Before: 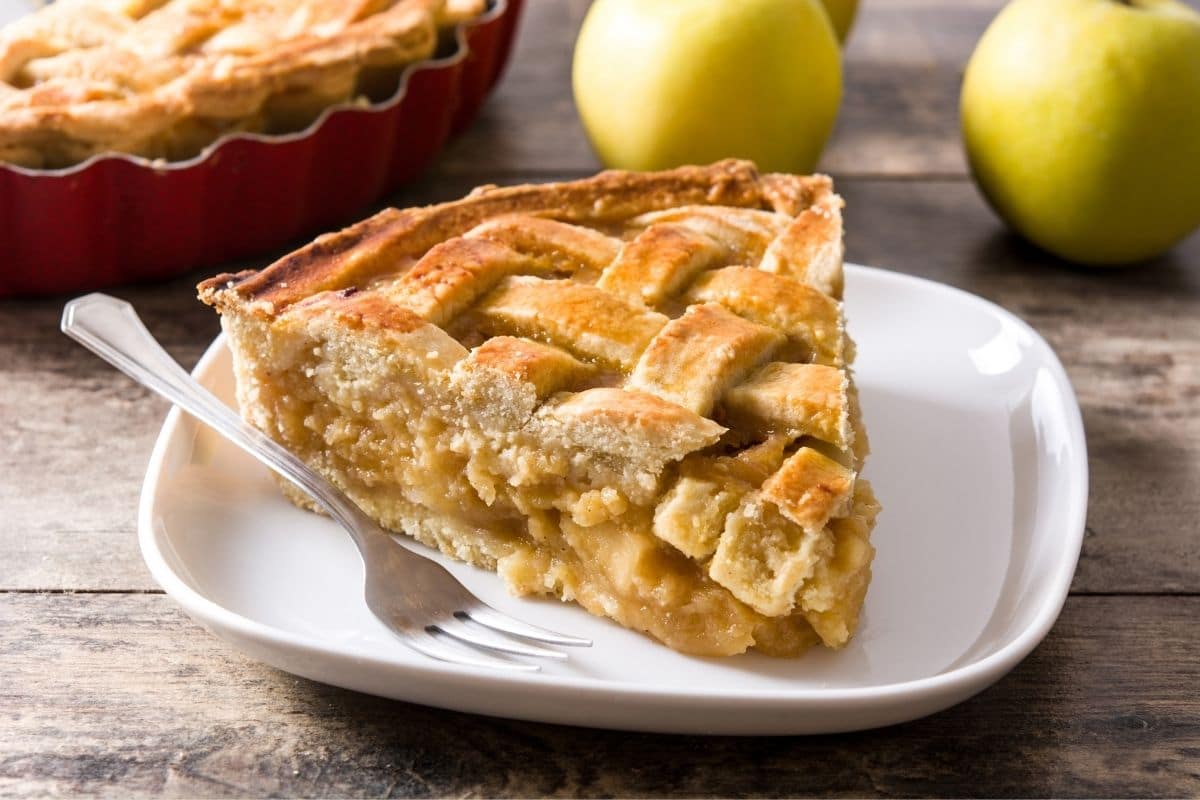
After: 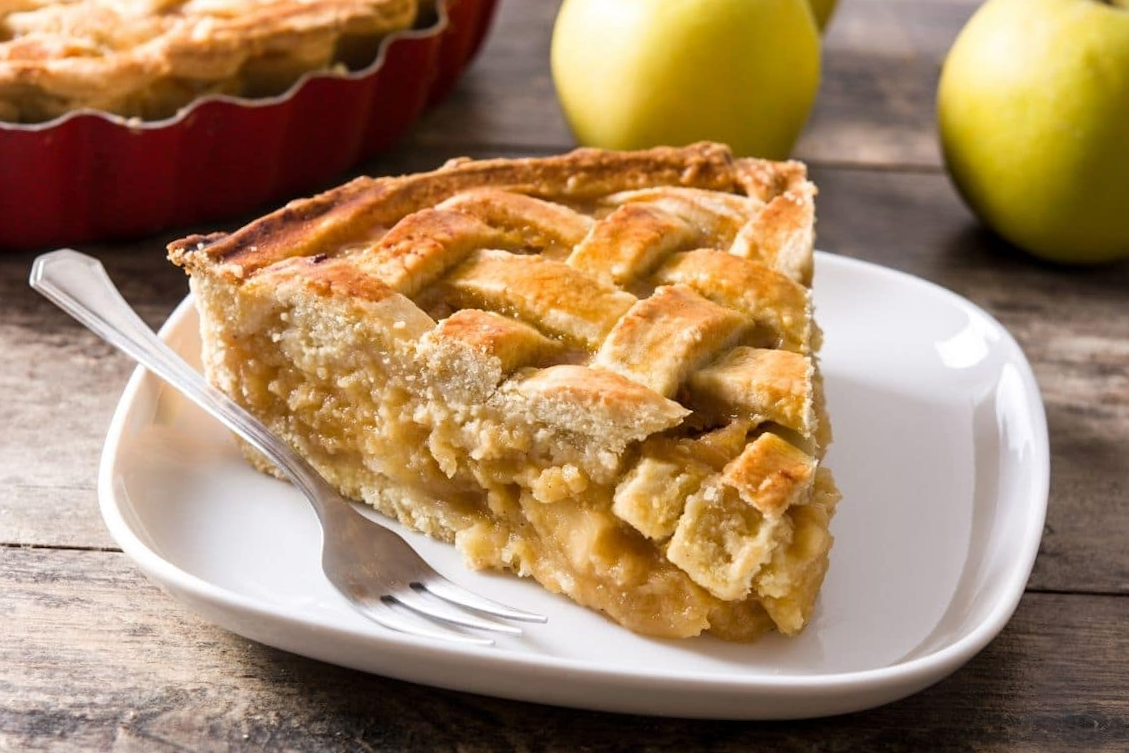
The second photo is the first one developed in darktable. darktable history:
crop and rotate: angle -2.4°
